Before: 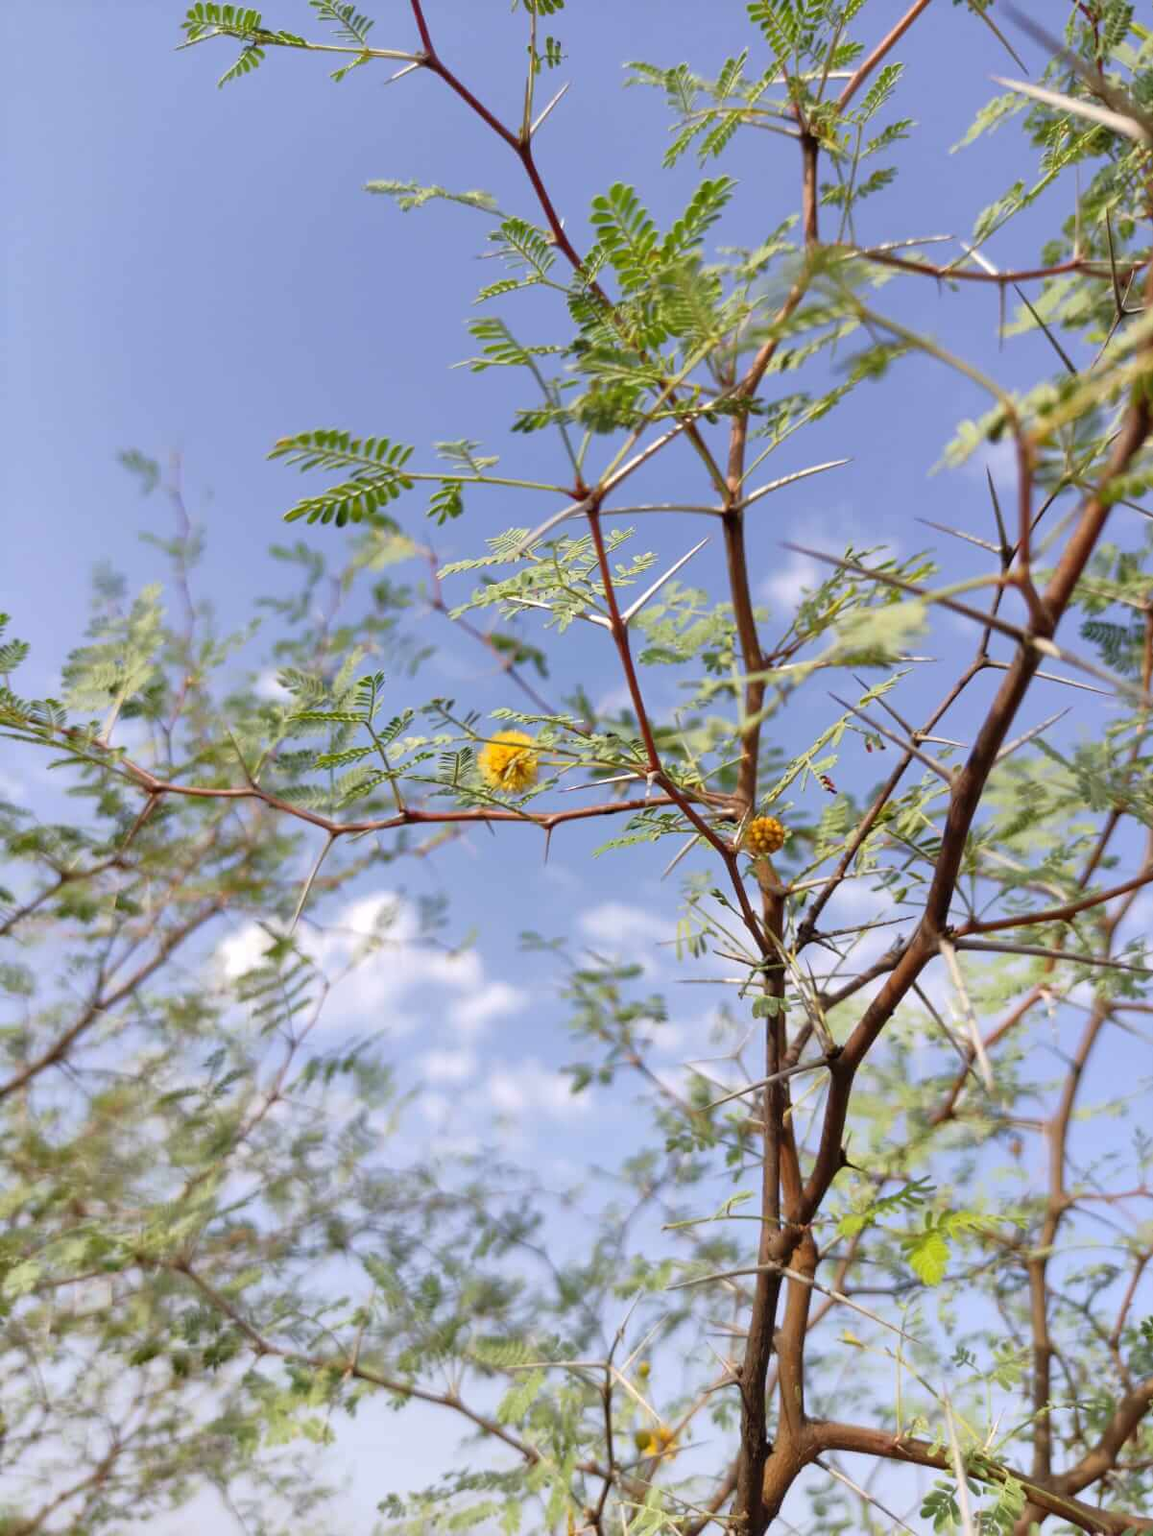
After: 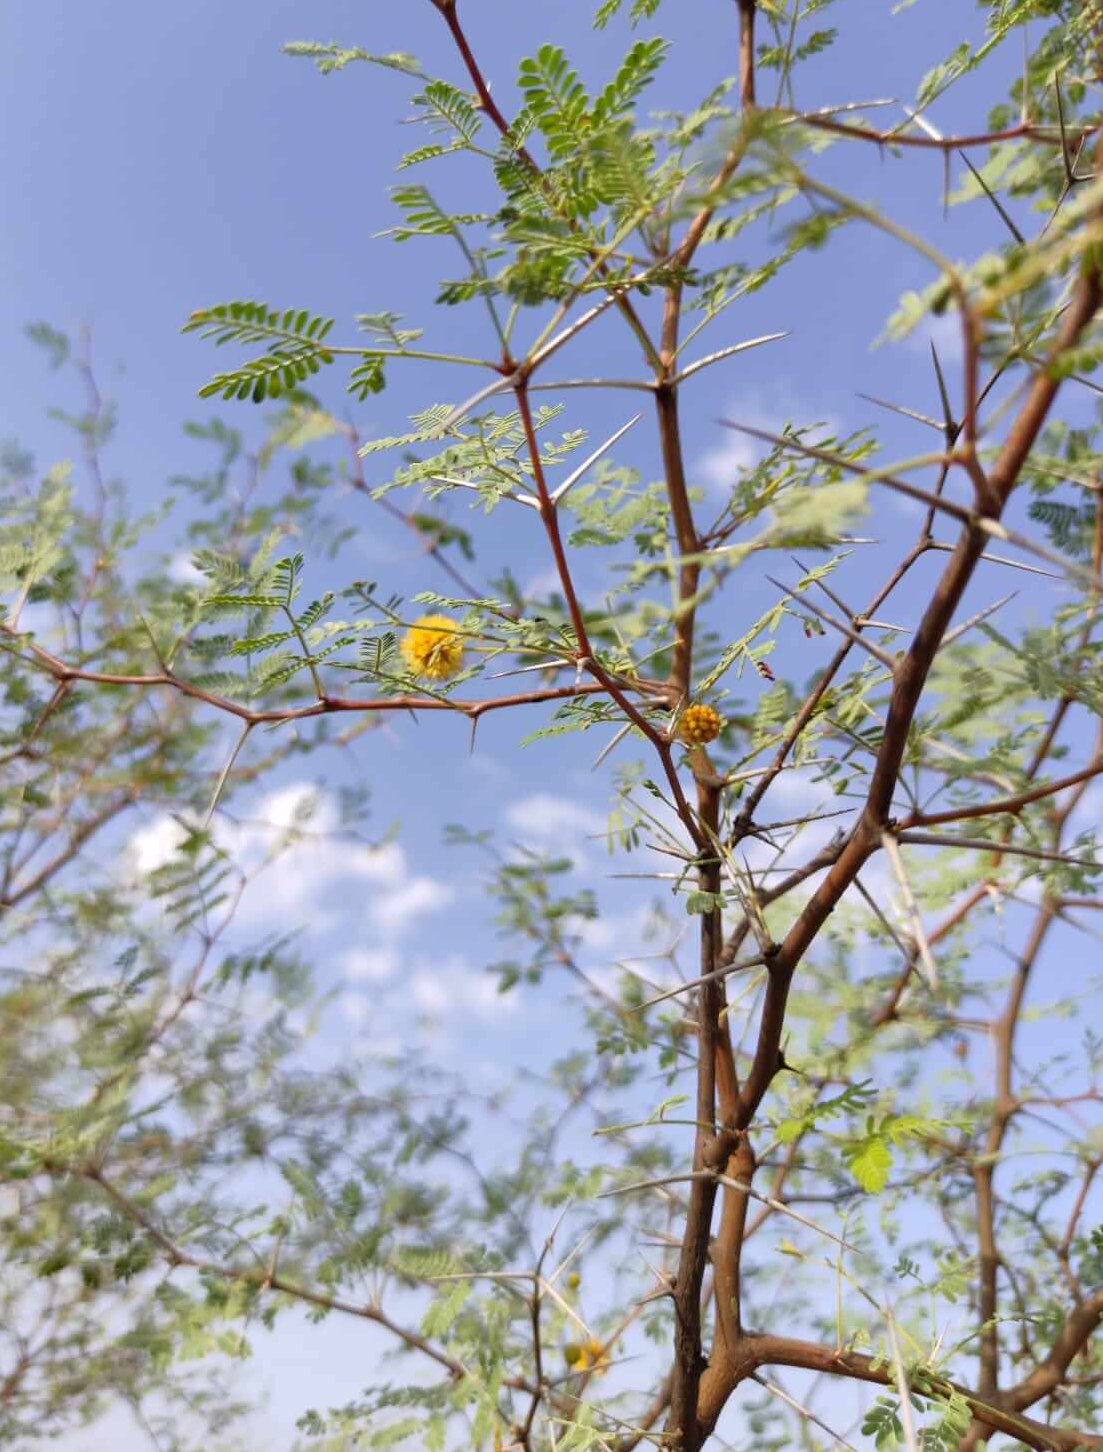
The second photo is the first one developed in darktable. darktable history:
crop and rotate: left 8.083%, top 9.216%
